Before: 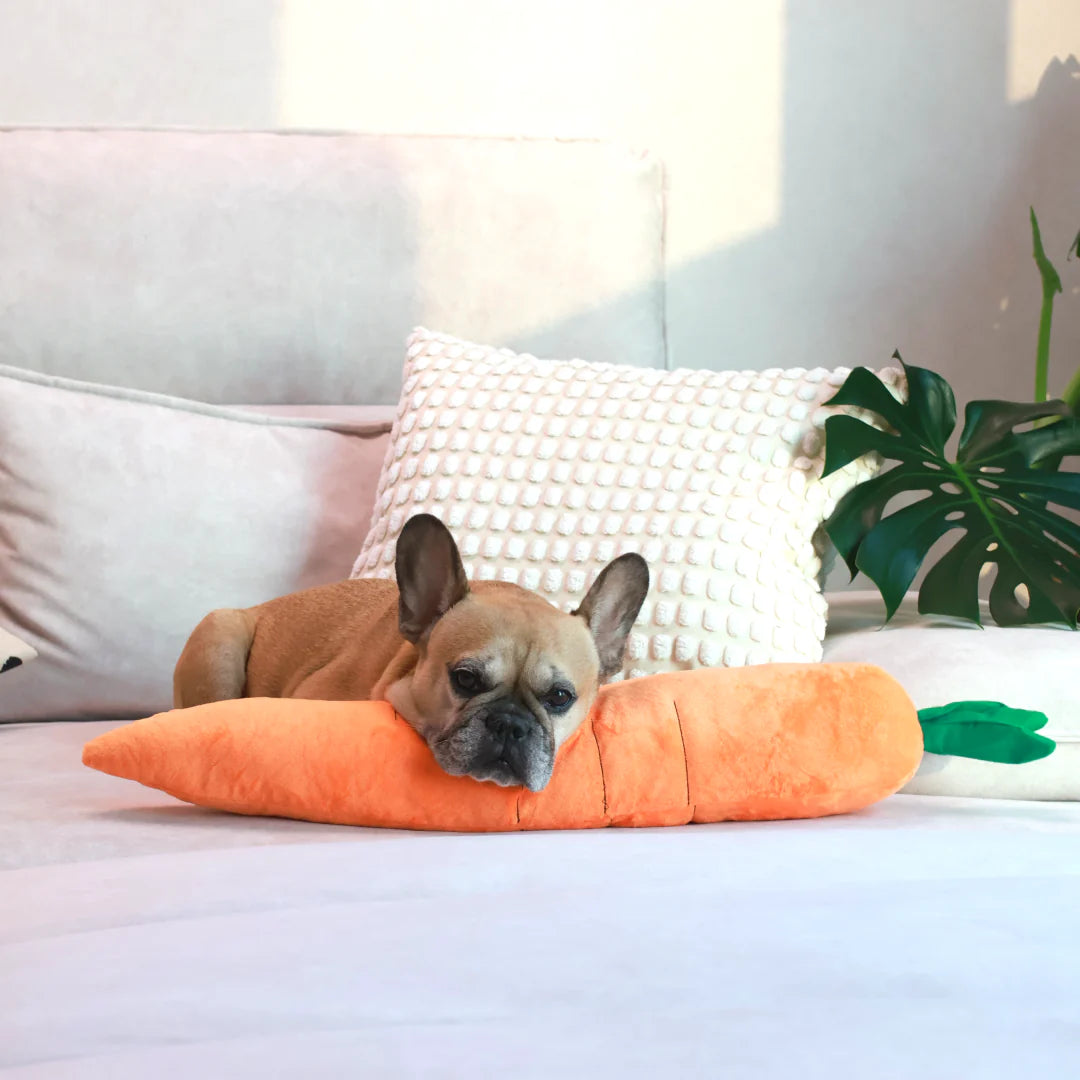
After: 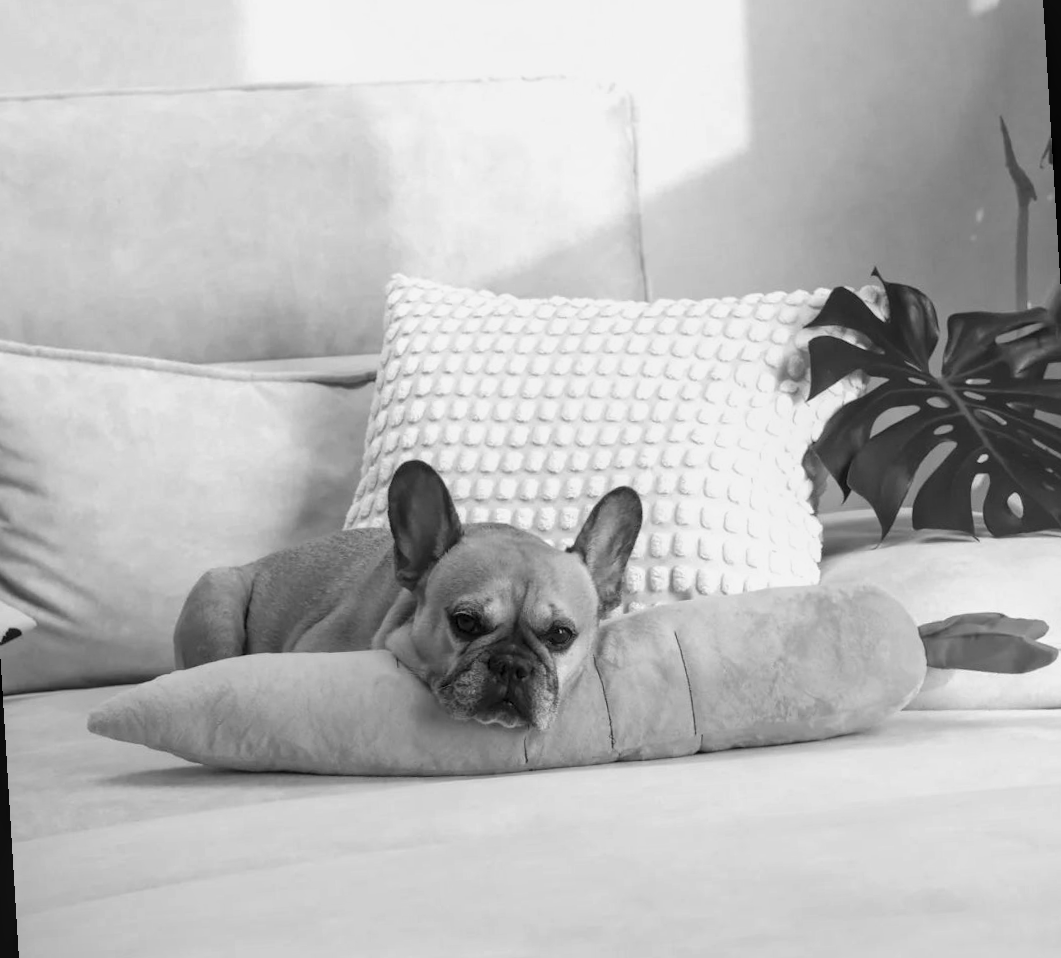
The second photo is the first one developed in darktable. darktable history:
local contrast: on, module defaults
rotate and perspective: rotation -3.52°, crop left 0.036, crop right 0.964, crop top 0.081, crop bottom 0.919
monochrome: a -71.75, b 75.82
